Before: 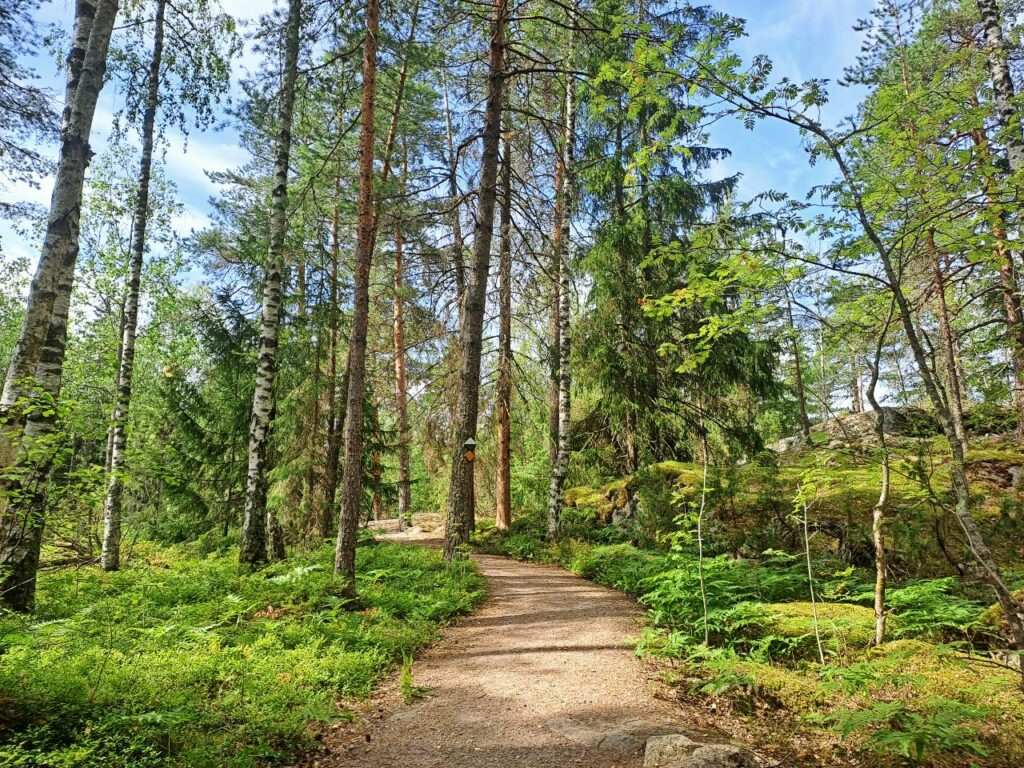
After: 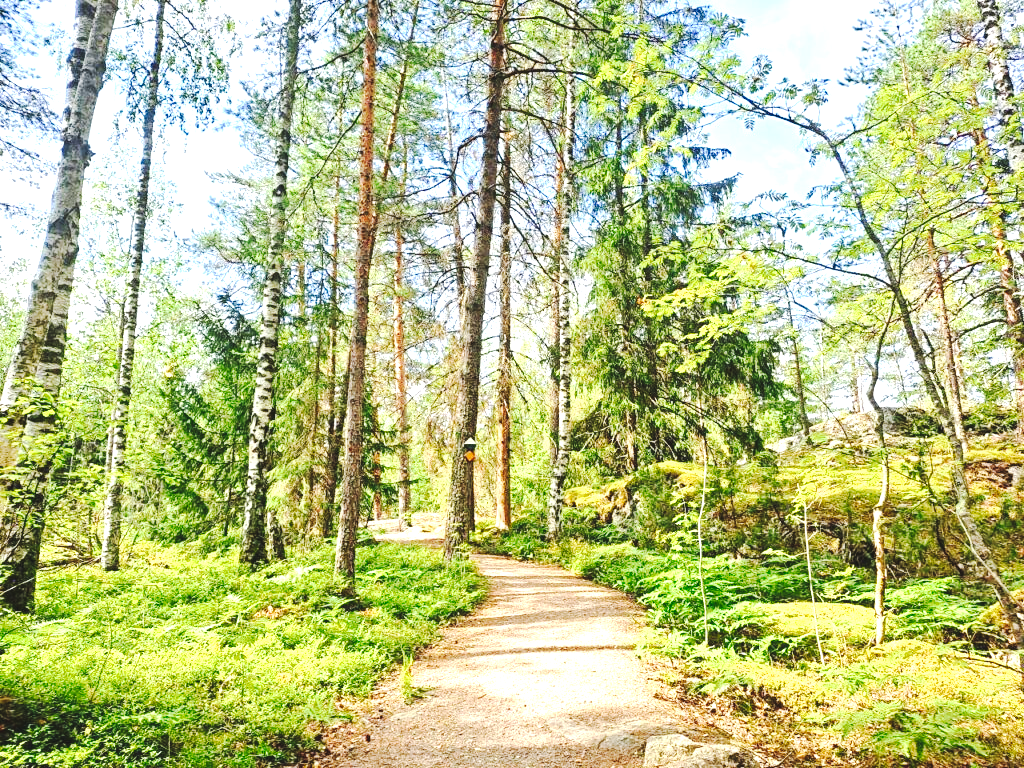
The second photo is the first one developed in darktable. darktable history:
tone curve: curves: ch0 [(0, 0) (0.003, 0.062) (0.011, 0.07) (0.025, 0.083) (0.044, 0.094) (0.069, 0.105) (0.1, 0.117) (0.136, 0.136) (0.177, 0.164) (0.224, 0.201) (0.277, 0.256) (0.335, 0.335) (0.399, 0.424) (0.468, 0.529) (0.543, 0.641) (0.623, 0.725) (0.709, 0.787) (0.801, 0.849) (0.898, 0.917) (1, 1)], preserve colors none
exposure: black level correction 0, exposure 1.379 EV, compensate exposure bias true, compensate highlight preservation false
